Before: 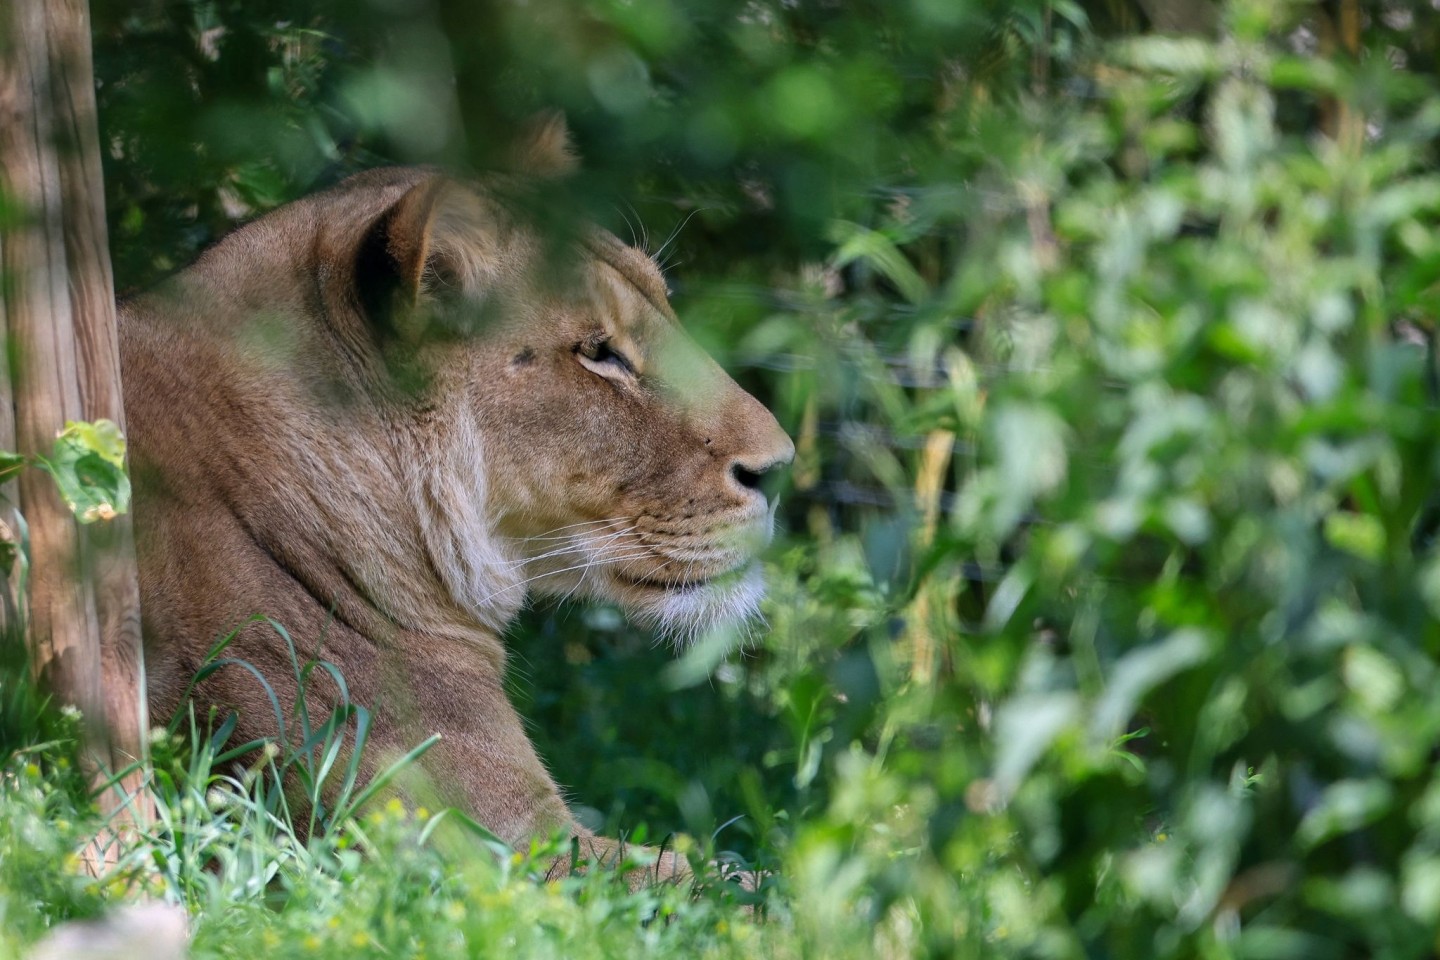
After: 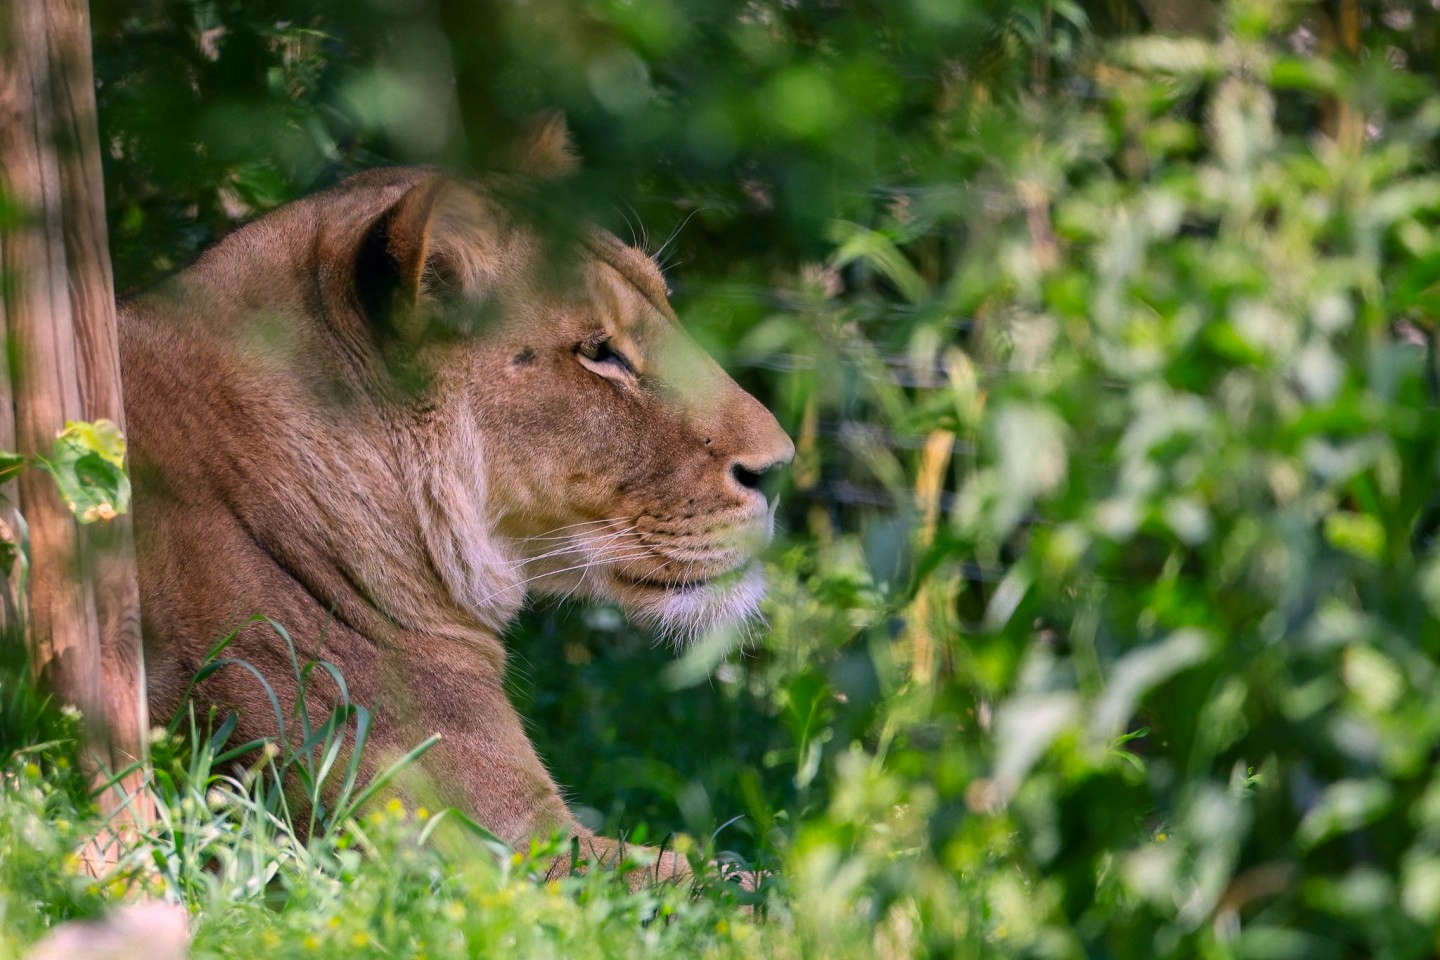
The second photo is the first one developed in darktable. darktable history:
color correction: highlights a* 12.77, highlights b* 5.51
contrast brightness saturation: contrast 0.082, saturation 0.202
